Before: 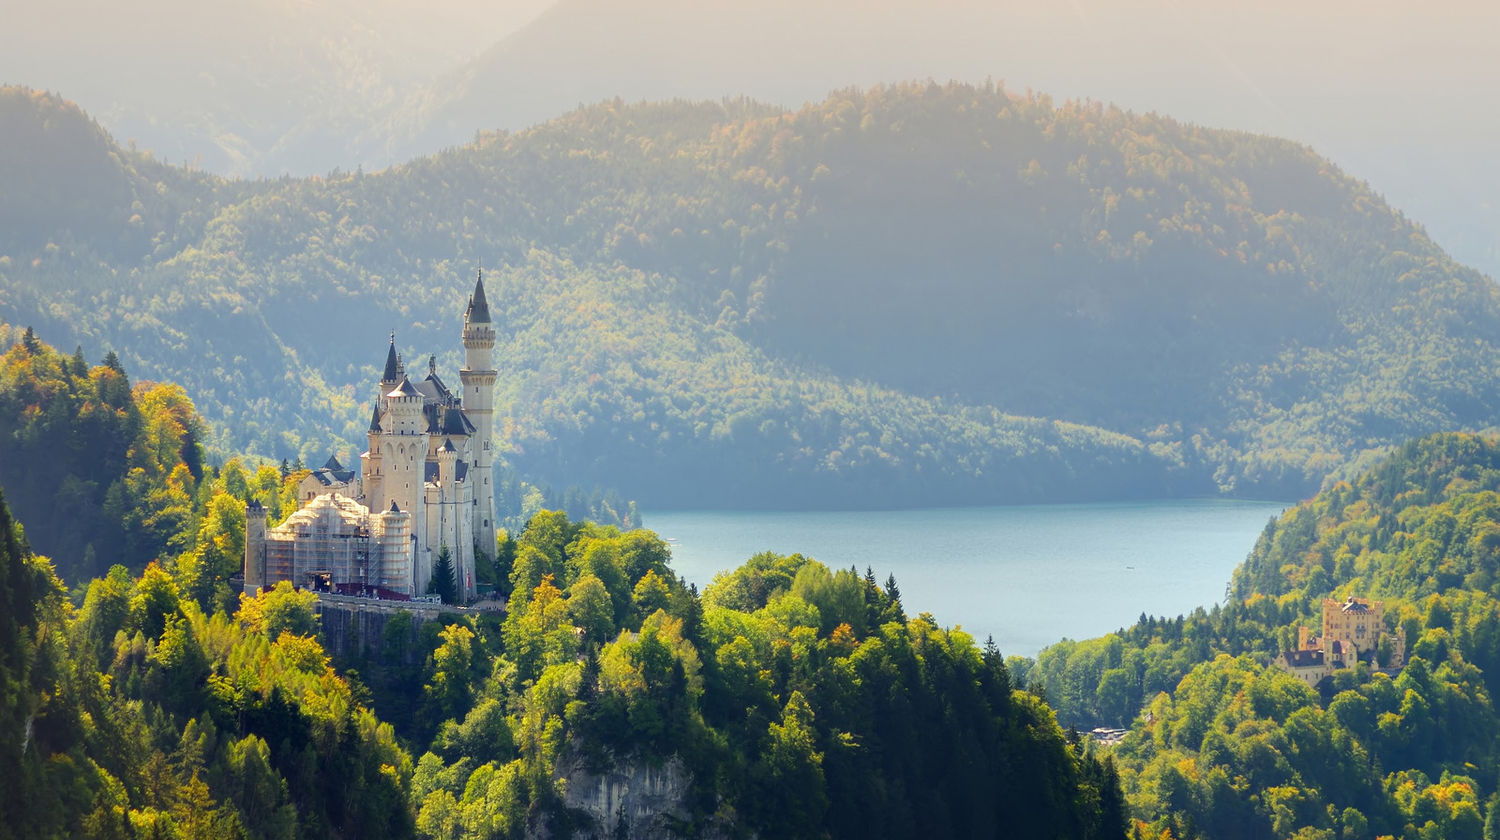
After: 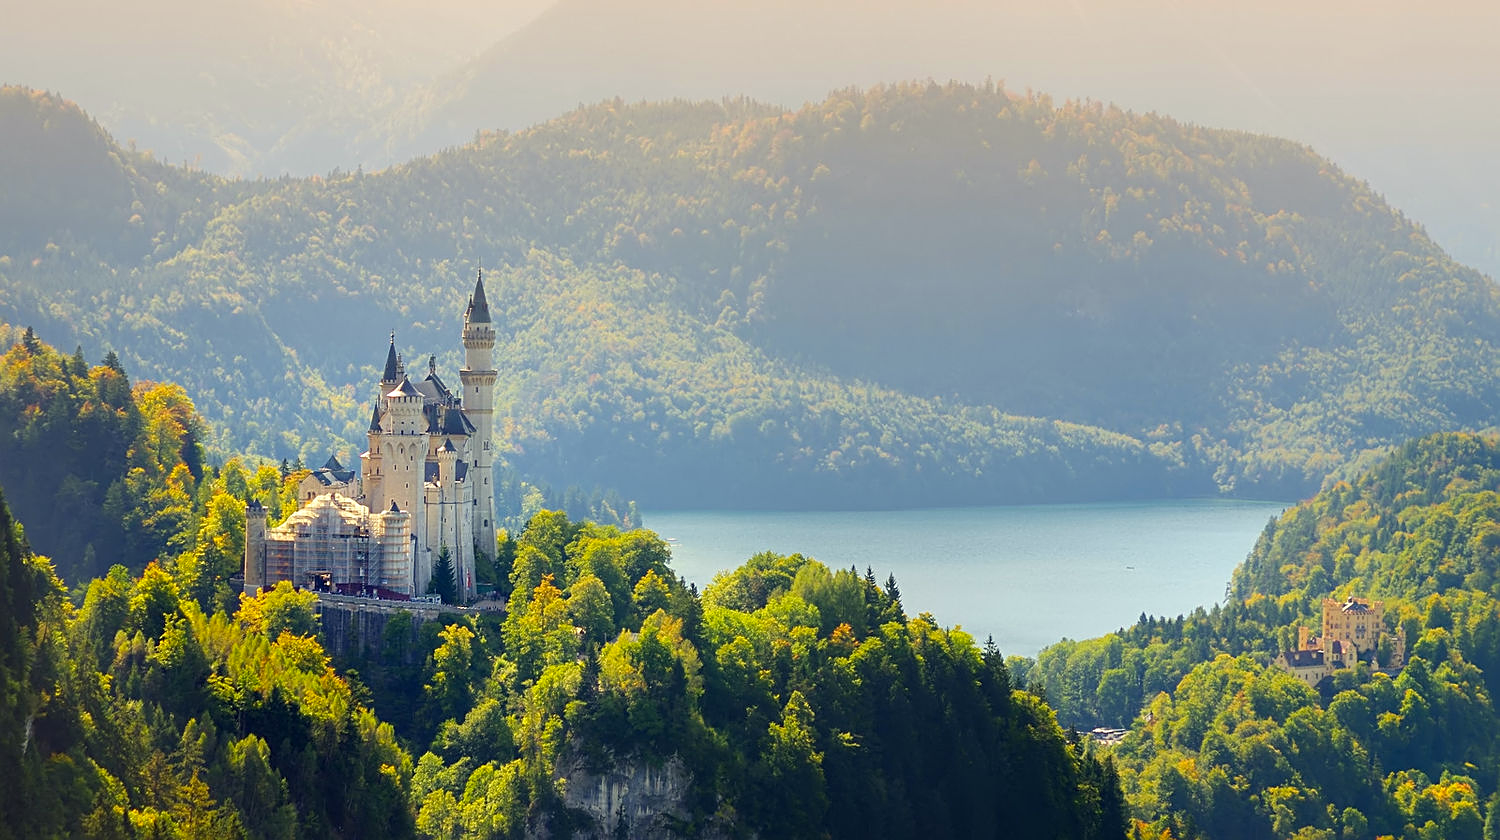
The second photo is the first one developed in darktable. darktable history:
color correction: highlights a* 0.608, highlights b* 2.83, saturation 1.1
sharpen: on, module defaults
